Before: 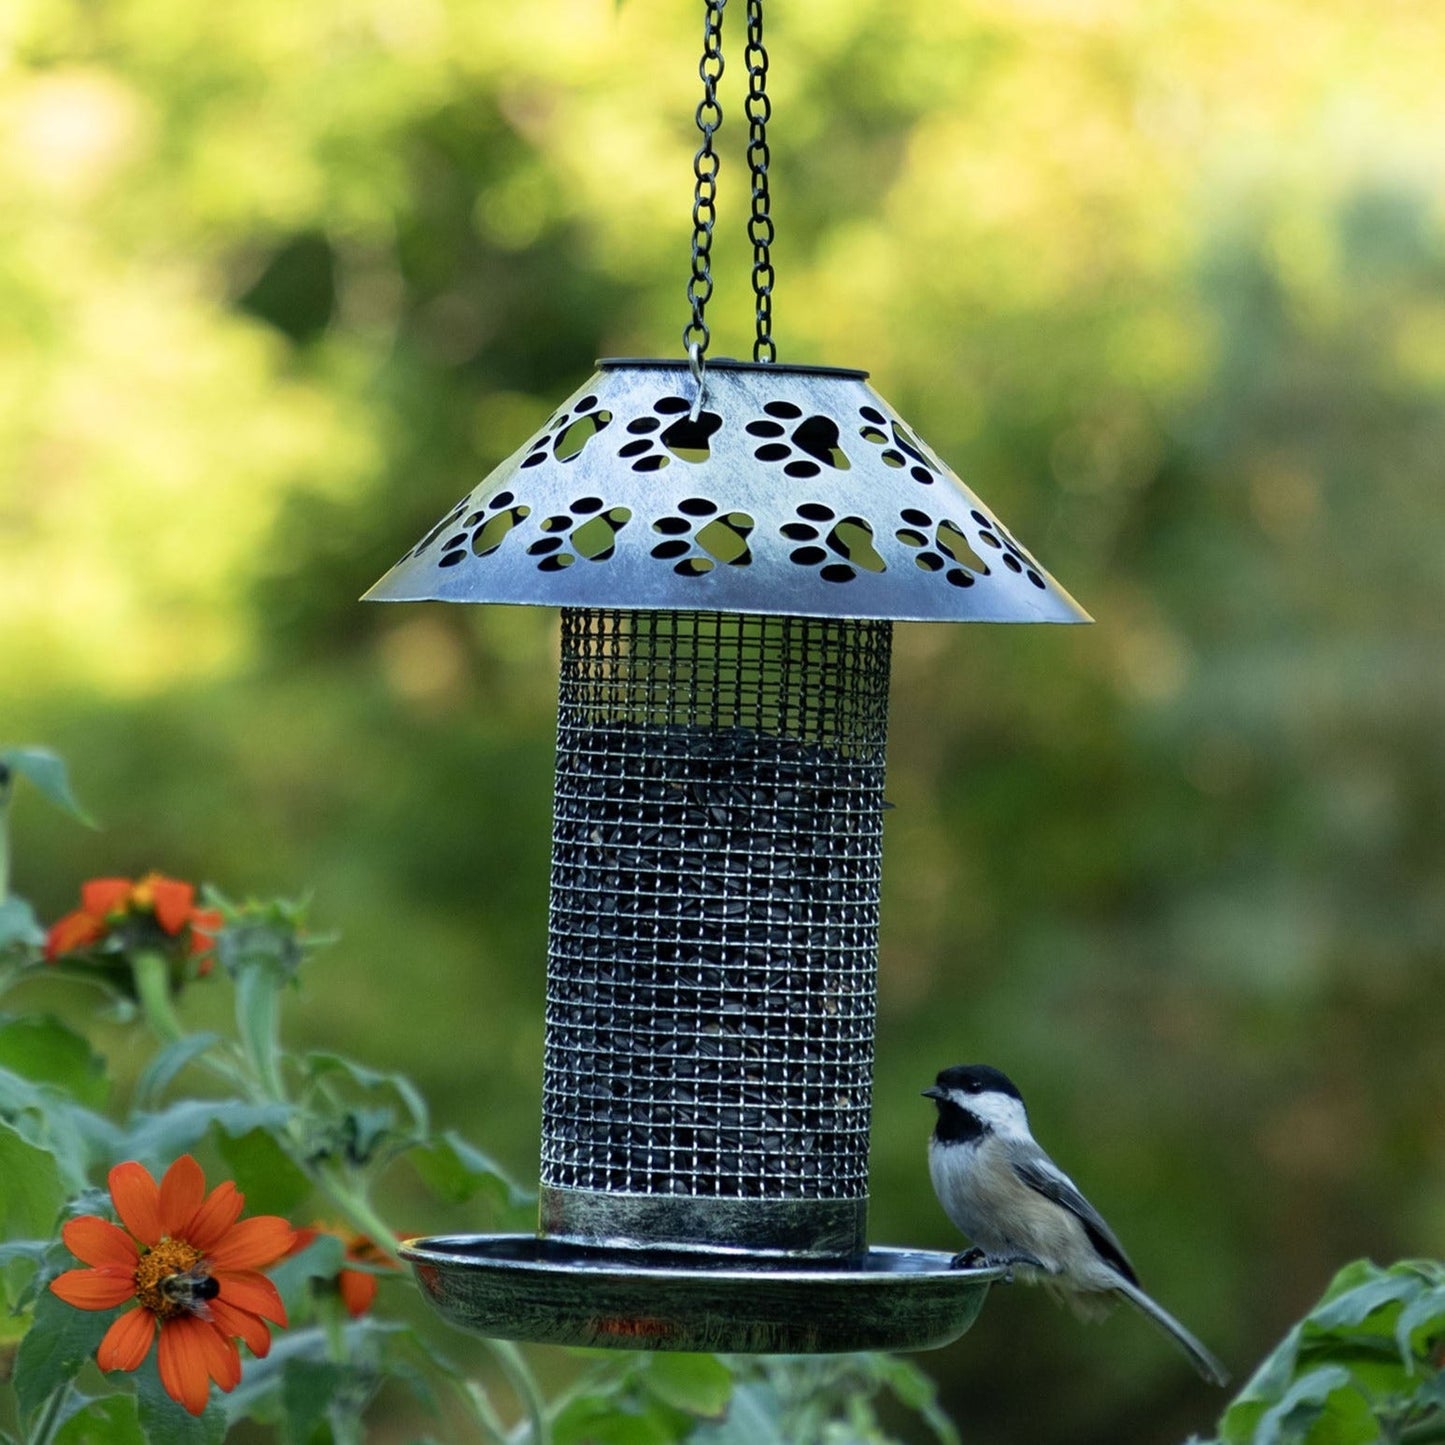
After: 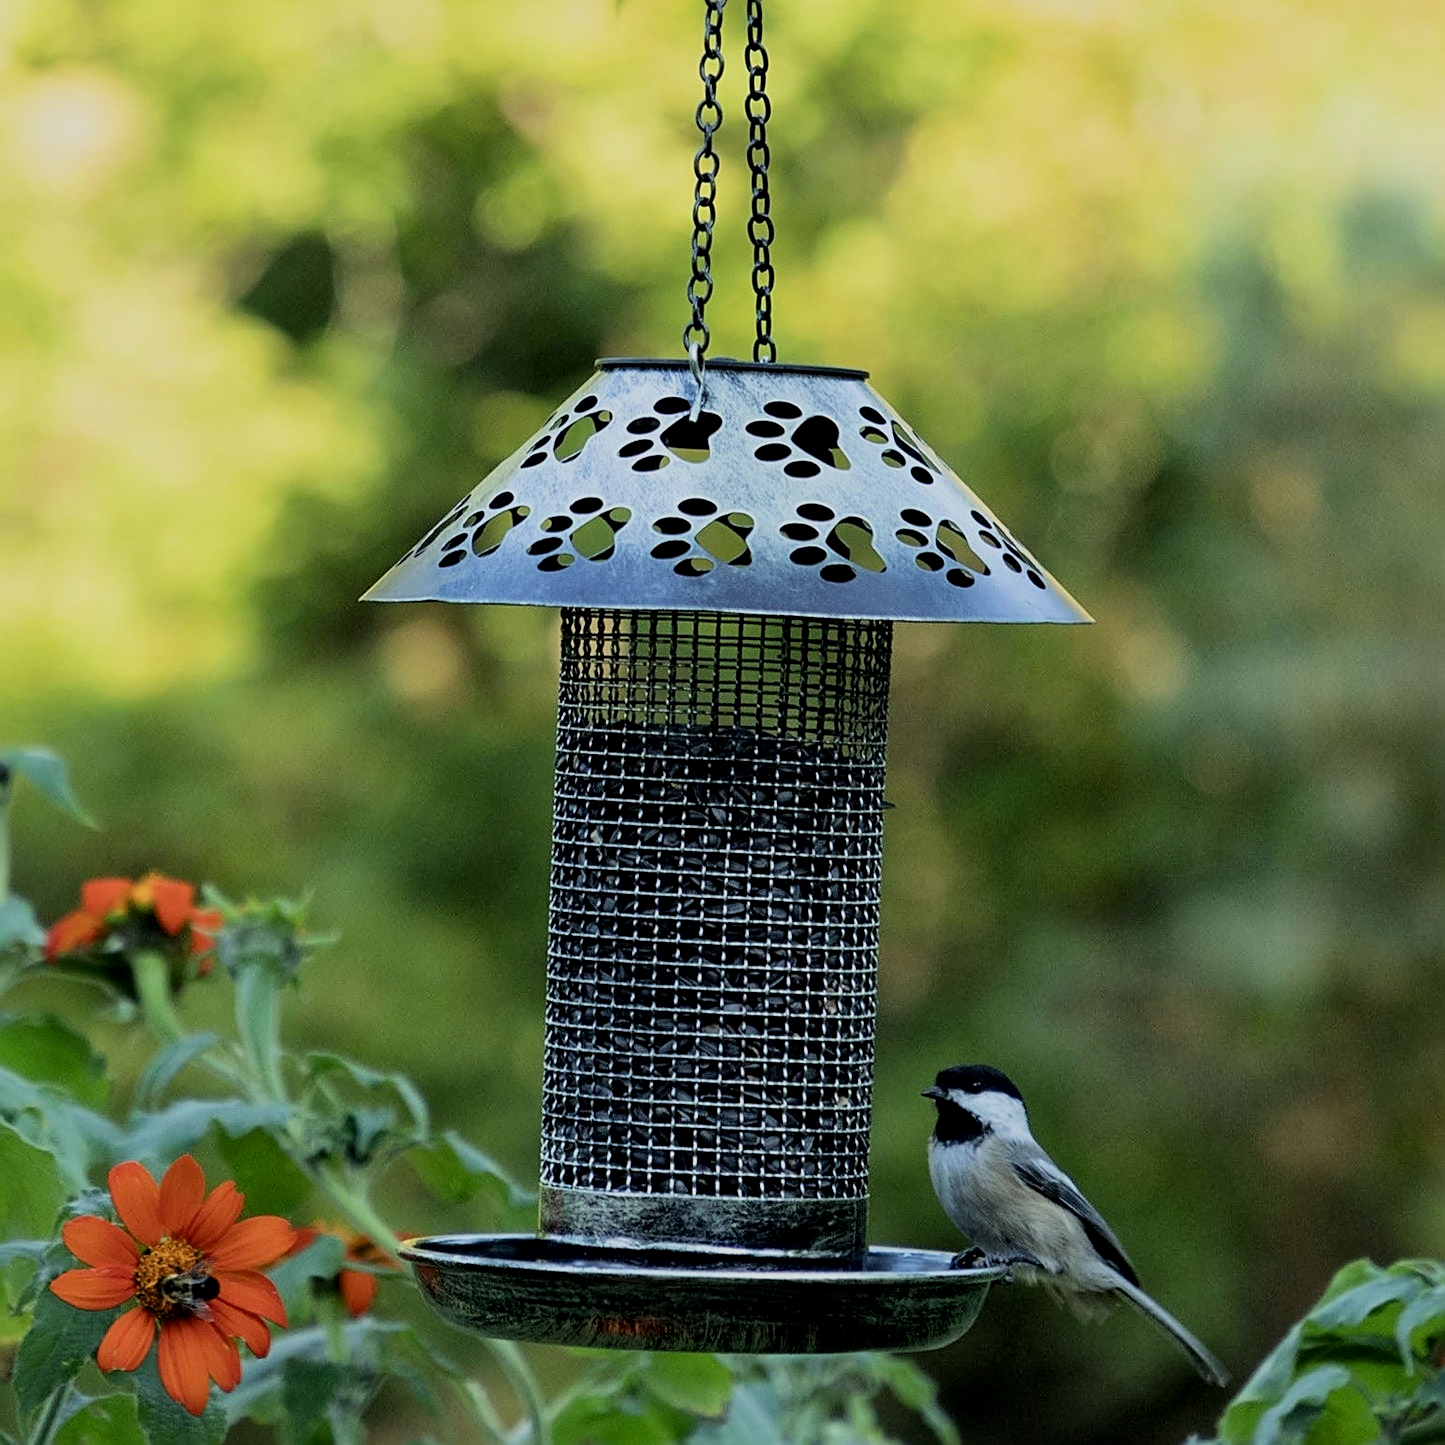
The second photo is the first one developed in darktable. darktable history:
sharpen: on, module defaults
local contrast: mode bilateral grid, contrast 20, coarseness 50, detail 130%, midtone range 0.2
filmic rgb: black relative exposure -7.65 EV, white relative exposure 4.56 EV, hardness 3.61, color science v6 (2022)
